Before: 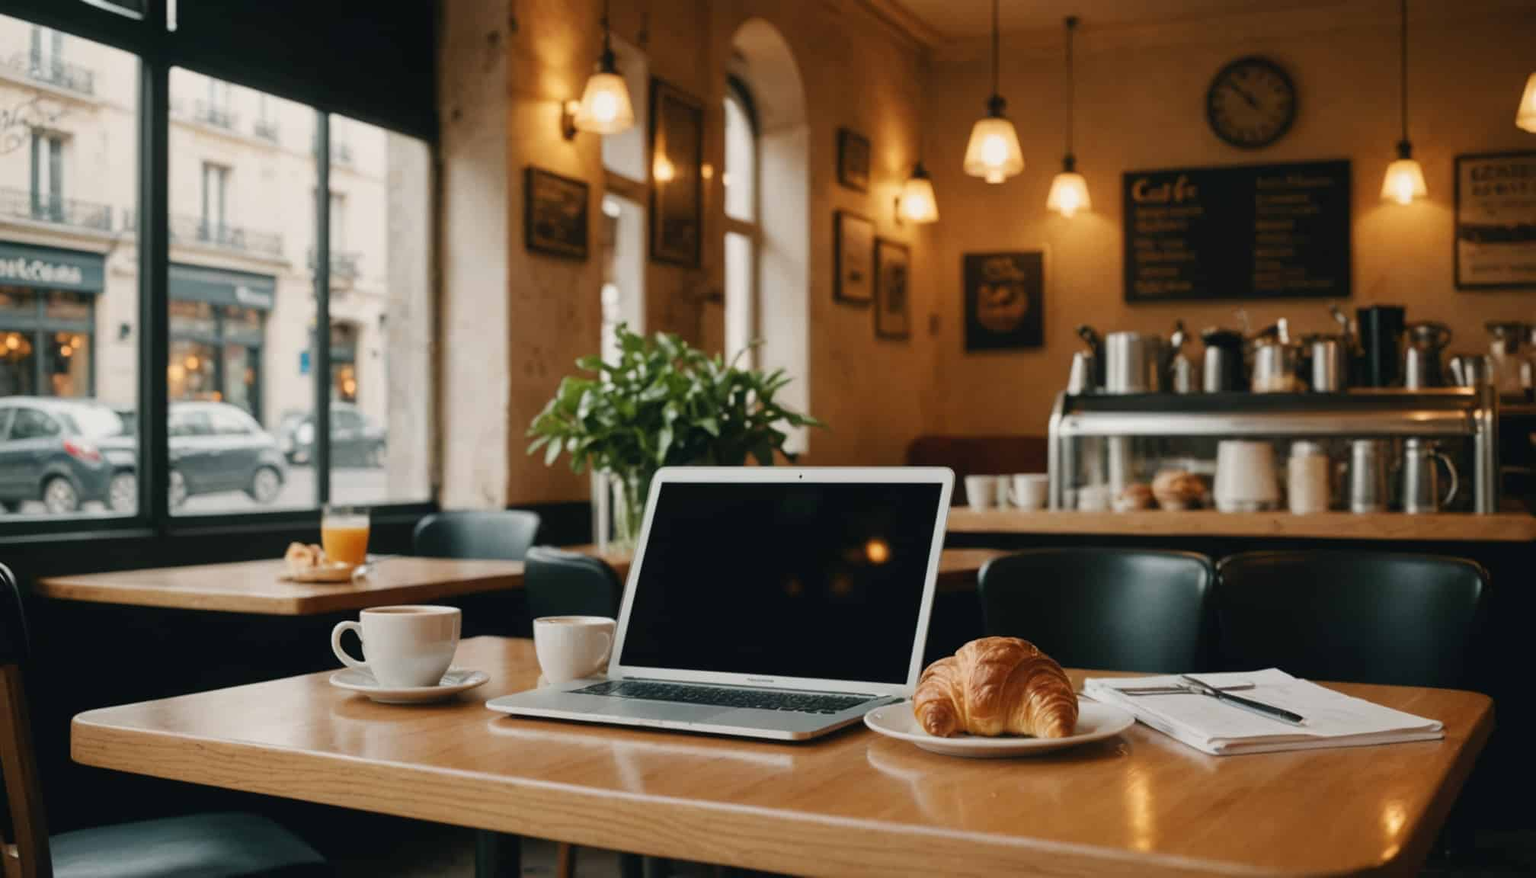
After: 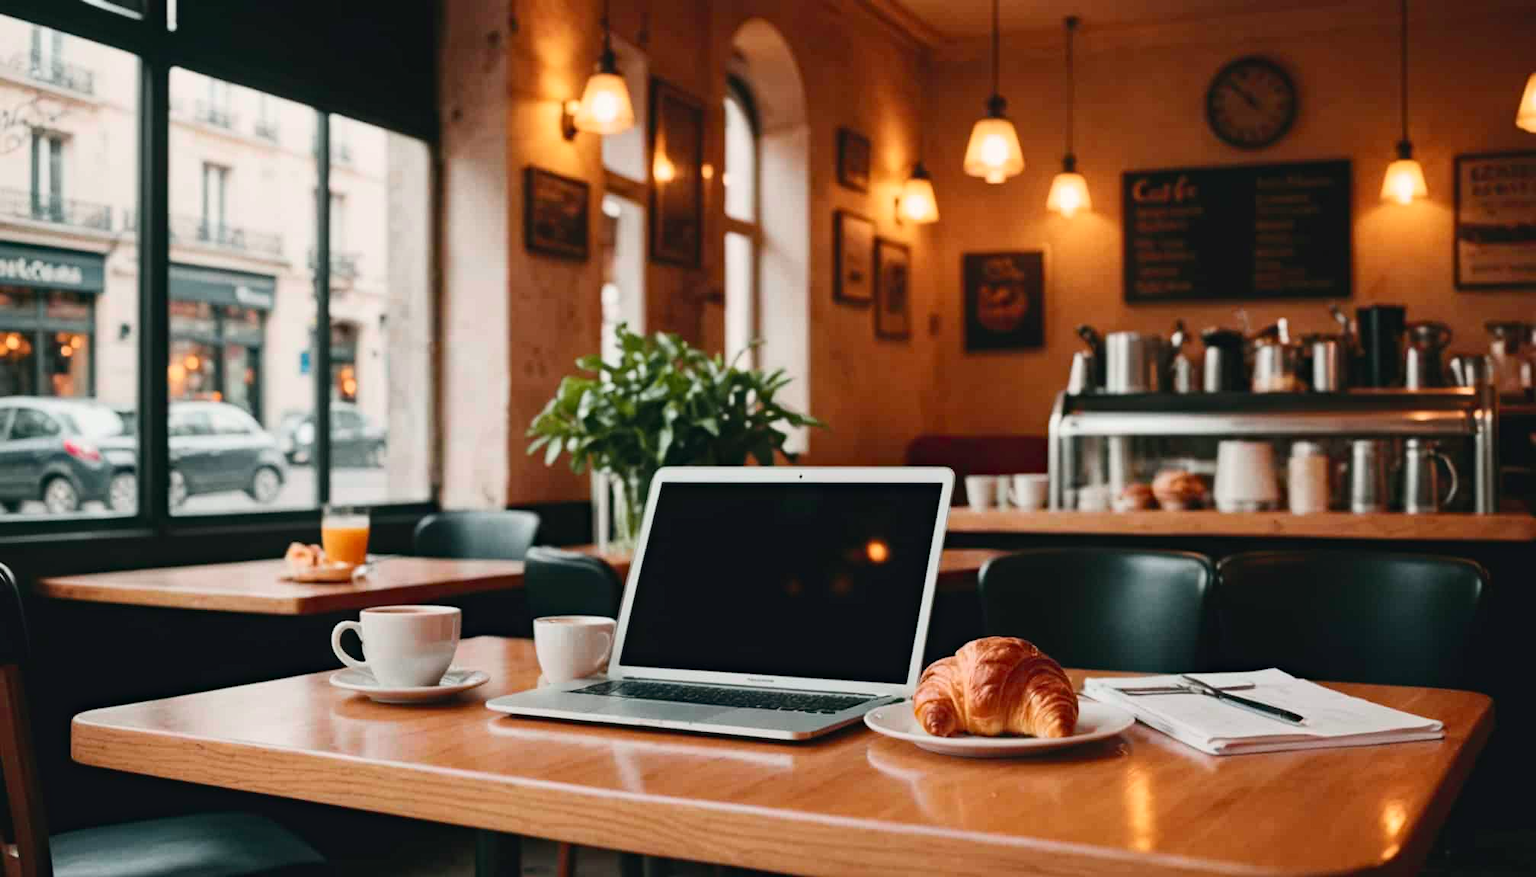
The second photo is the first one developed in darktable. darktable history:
tone curve: curves: ch0 [(0, 0.023) (0.217, 0.19) (0.754, 0.801) (1, 0.977)]; ch1 [(0, 0) (0.392, 0.398) (0.5, 0.5) (0.521, 0.529) (0.56, 0.592) (1, 1)]; ch2 [(0, 0) (0.5, 0.5) (0.579, 0.561) (0.65, 0.657) (1, 1)], color space Lab, independent channels, preserve colors none
exposure: exposure 0.2 EV, compensate highlight preservation false
haze removal: compatibility mode true, adaptive false
